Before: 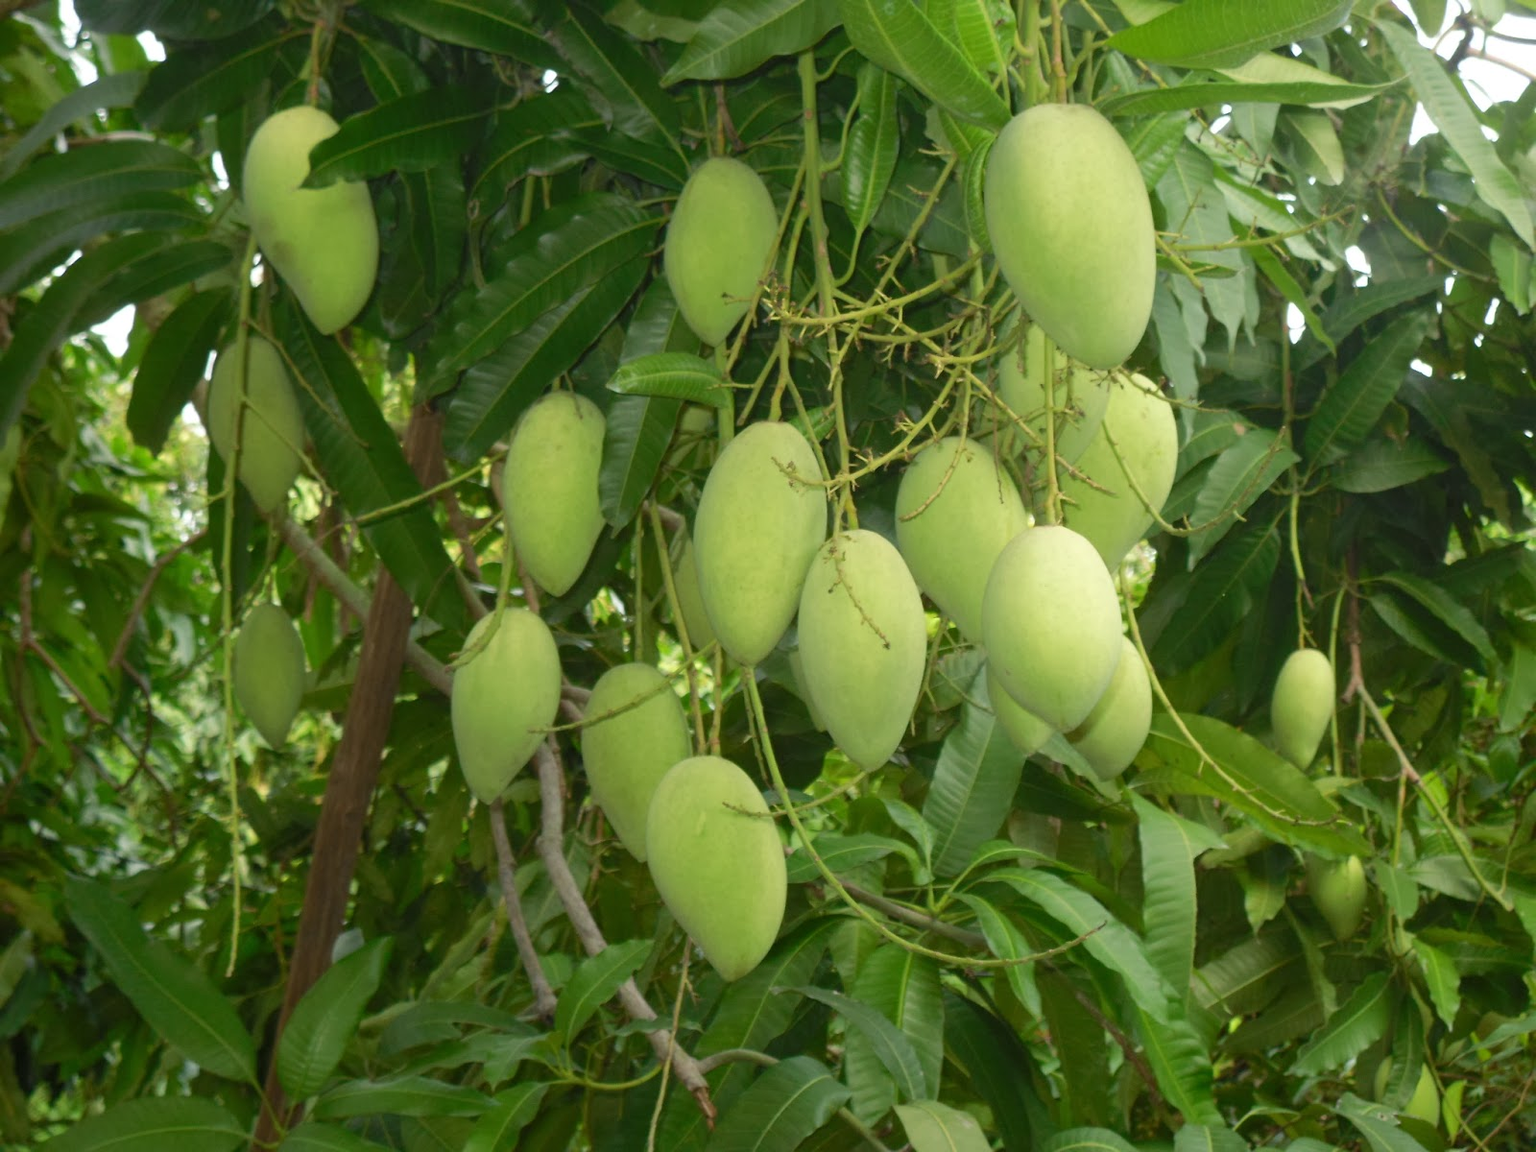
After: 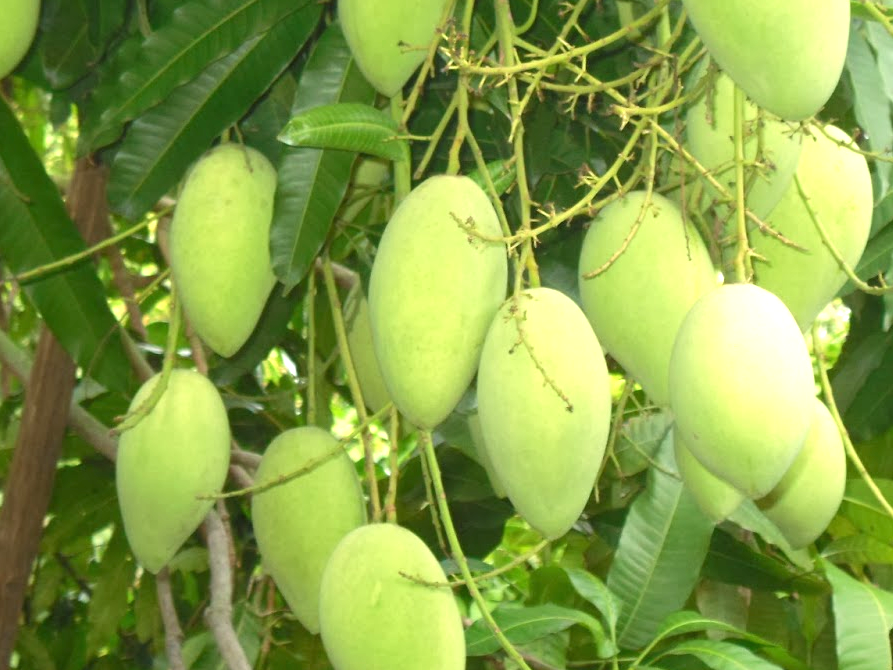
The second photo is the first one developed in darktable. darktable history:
crop and rotate: left 22.13%, top 22.054%, right 22.026%, bottom 22.102%
tone equalizer: on, module defaults
exposure: black level correction 0, exposure 0.9 EV, compensate highlight preservation false
